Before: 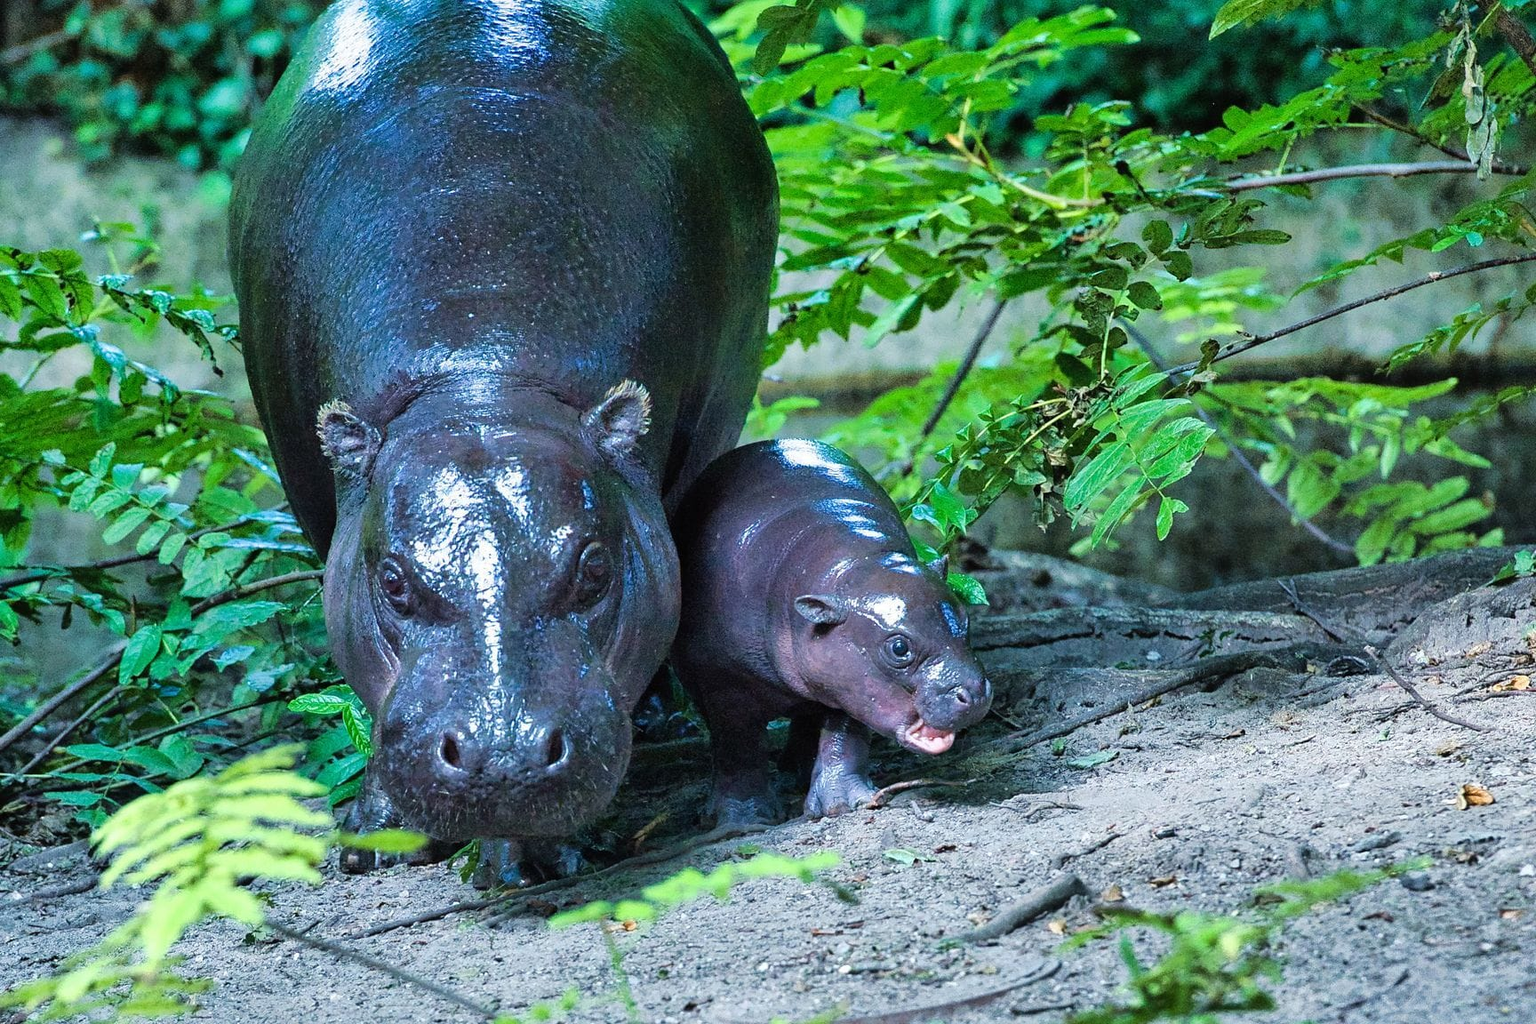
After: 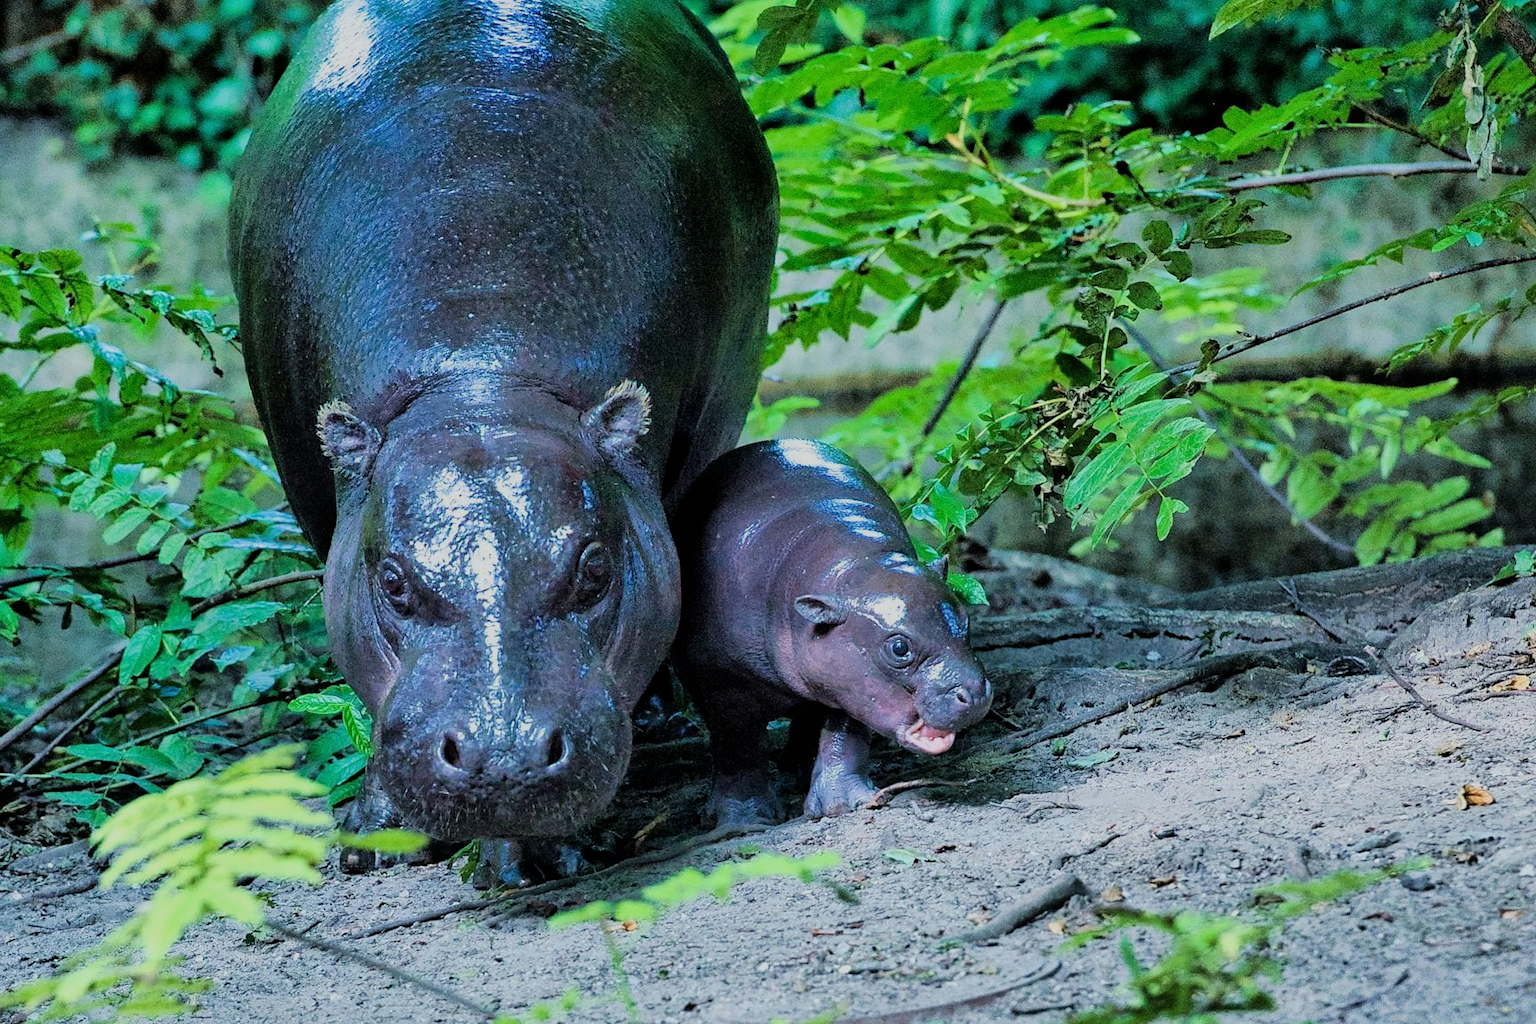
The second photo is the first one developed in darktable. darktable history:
filmic rgb: black relative exposure -7.65 EV, white relative exposure 4.56 EV, threshold 2.94 EV, hardness 3.61, color science v6 (2022), enable highlight reconstruction true
tone equalizer: on, module defaults
local contrast: mode bilateral grid, contrast 11, coarseness 25, detail 115%, midtone range 0.2
shadows and highlights: shadows 3.94, highlights -16.21, soften with gaussian
